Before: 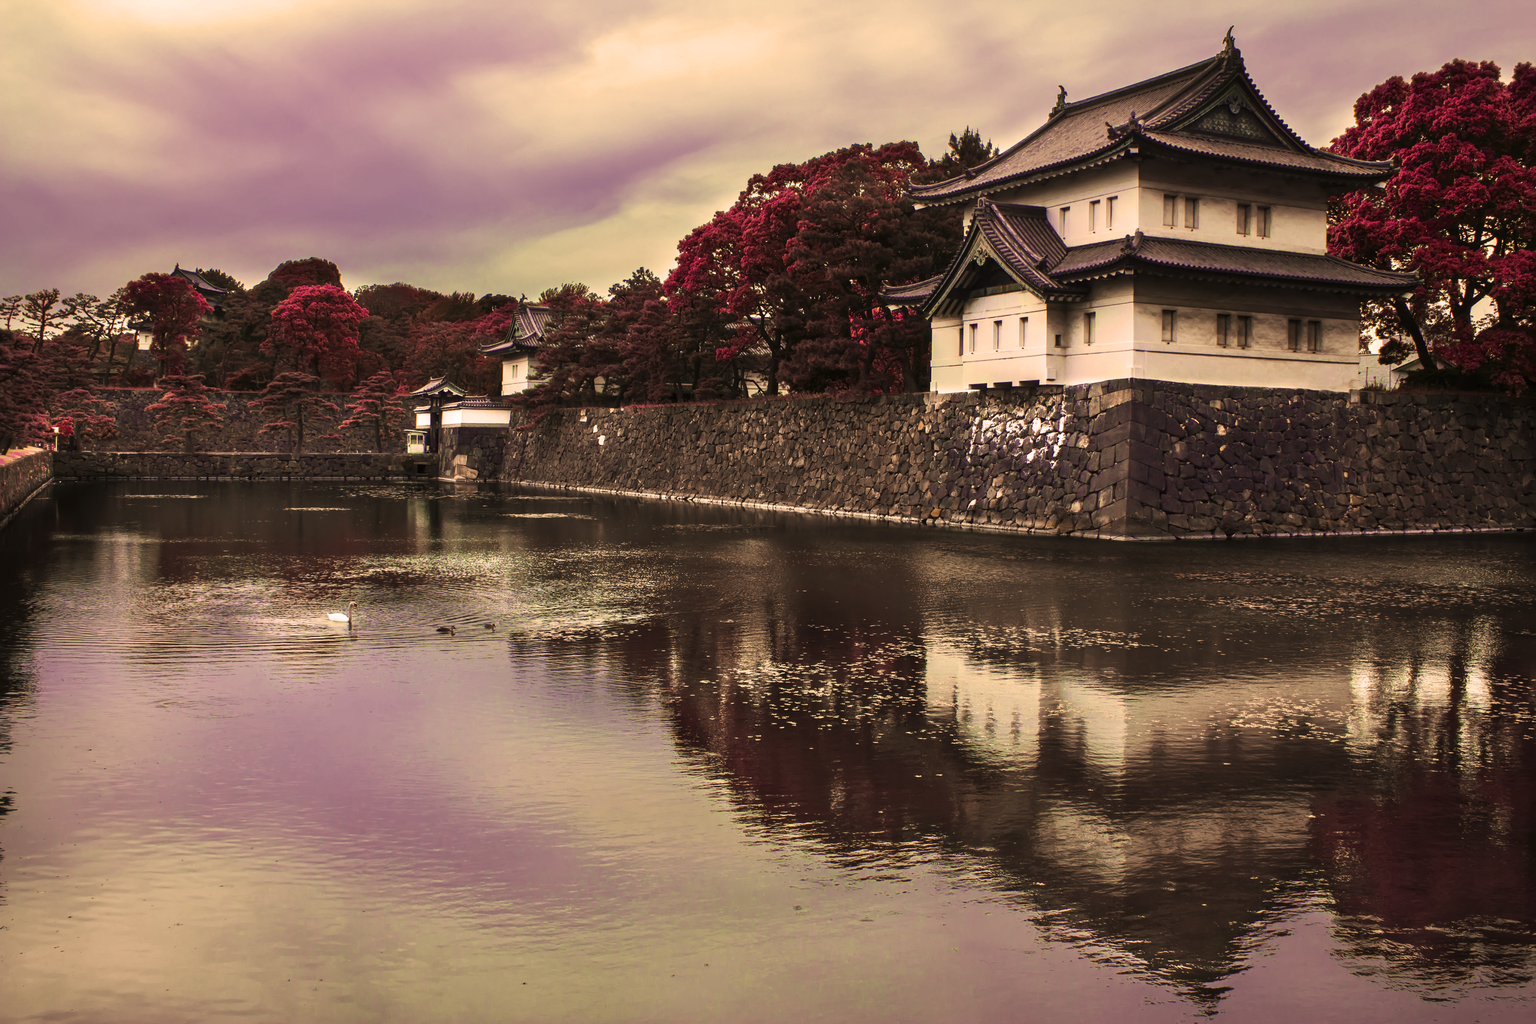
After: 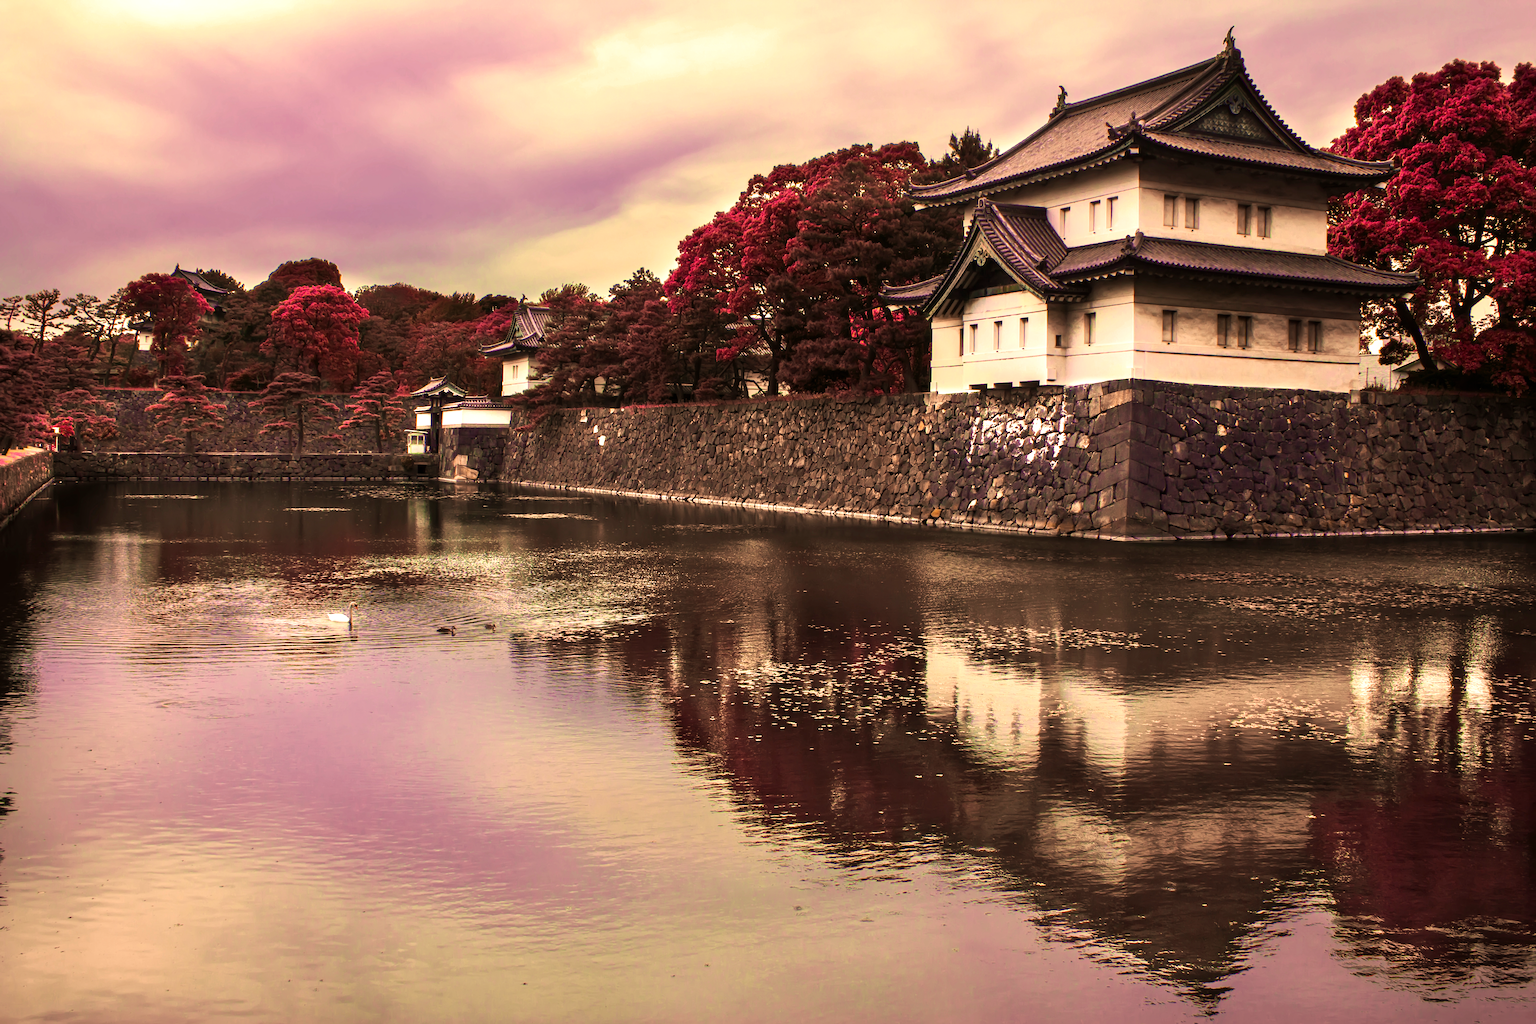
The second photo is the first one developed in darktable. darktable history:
exposure: exposure -0.297 EV, compensate exposure bias true, compensate highlight preservation false
